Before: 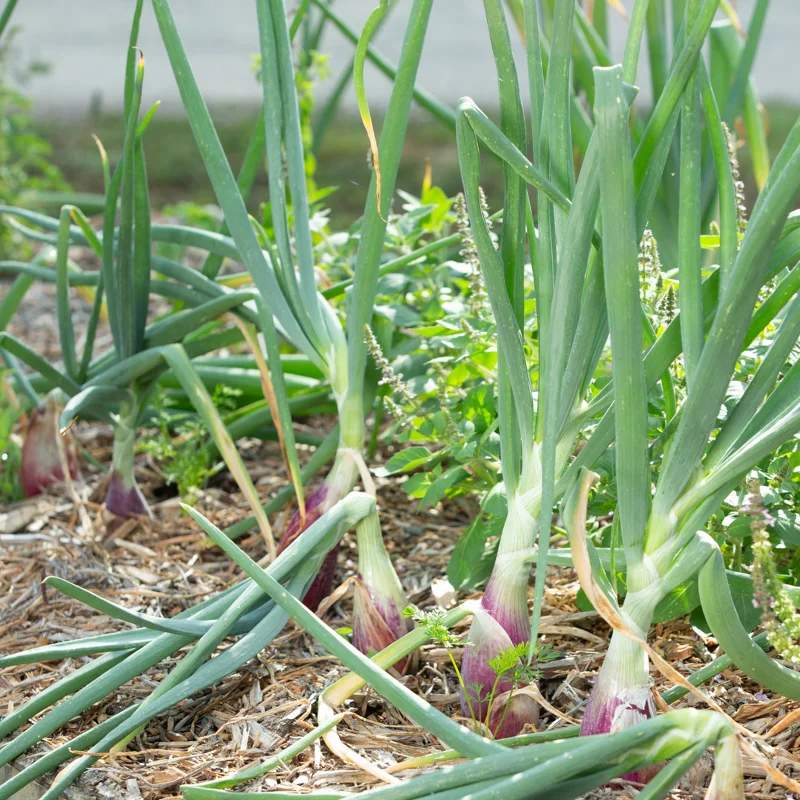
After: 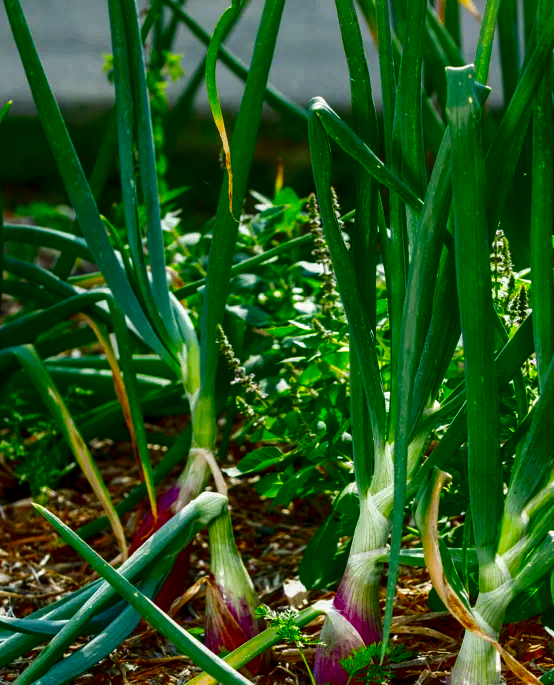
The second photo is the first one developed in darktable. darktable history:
crop: left 18.511%, right 12.213%, bottom 14.359%
local contrast: on, module defaults
contrast brightness saturation: brightness -0.997, saturation 0.994
